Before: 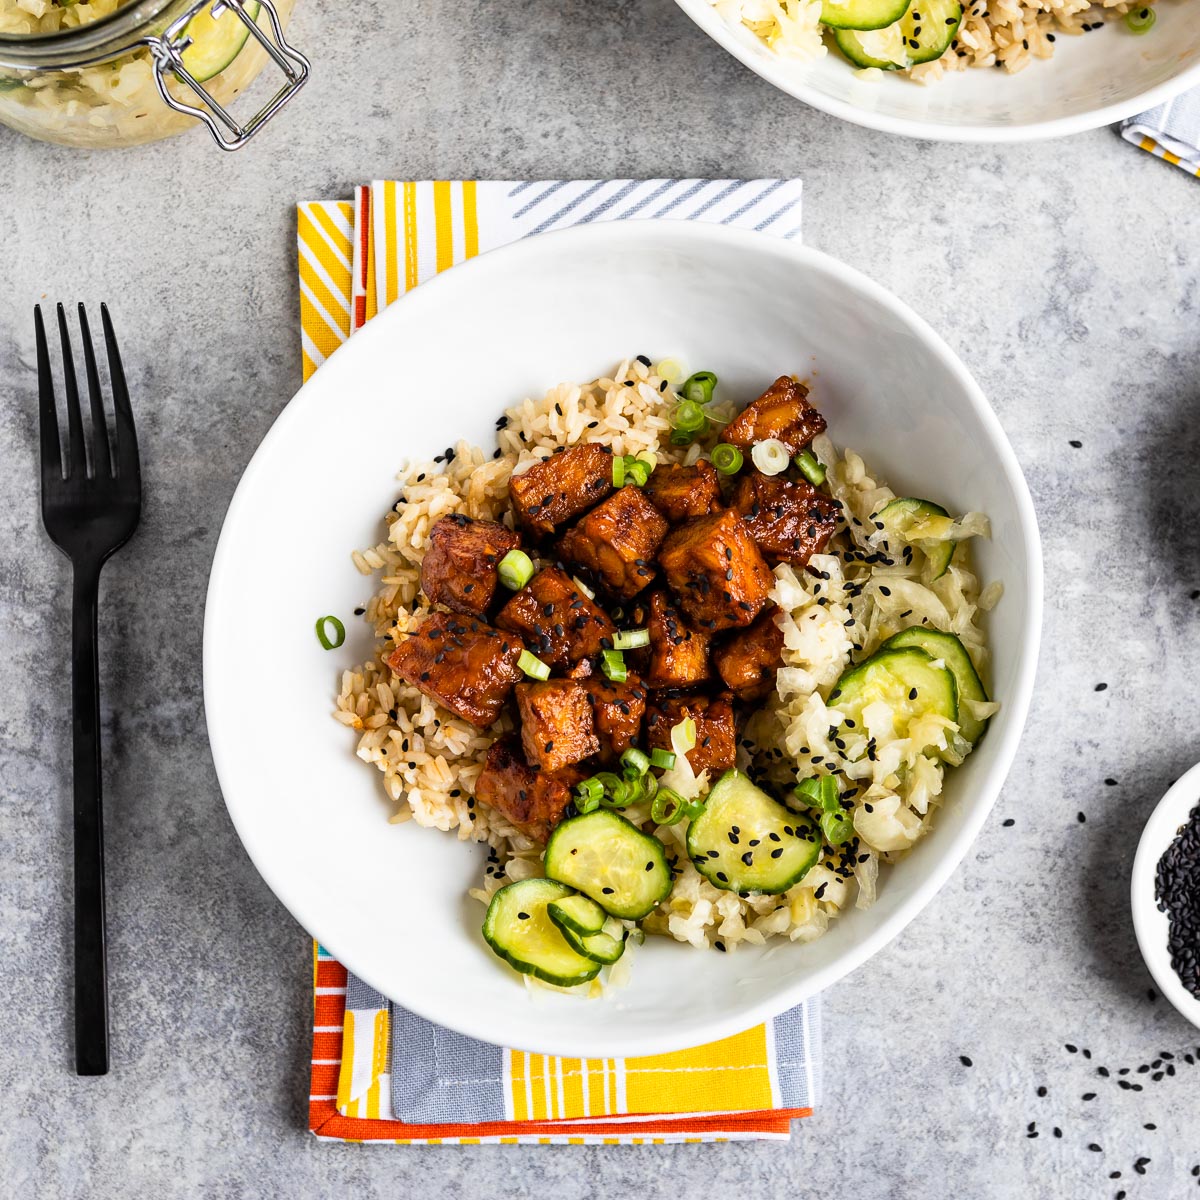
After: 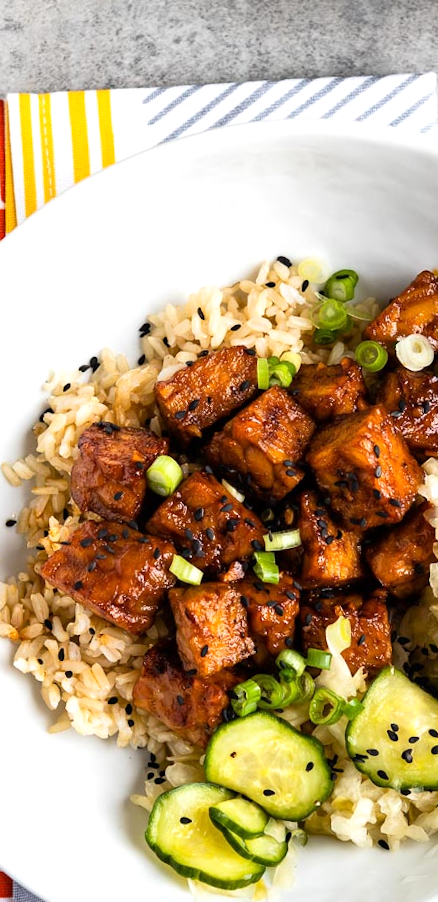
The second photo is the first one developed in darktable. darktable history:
rotate and perspective: rotation -2.22°, lens shift (horizontal) -0.022, automatic cropping off
crop and rotate: left 29.476%, top 10.214%, right 35.32%, bottom 17.333%
exposure: exposure 0.2 EV, compensate highlight preservation false
